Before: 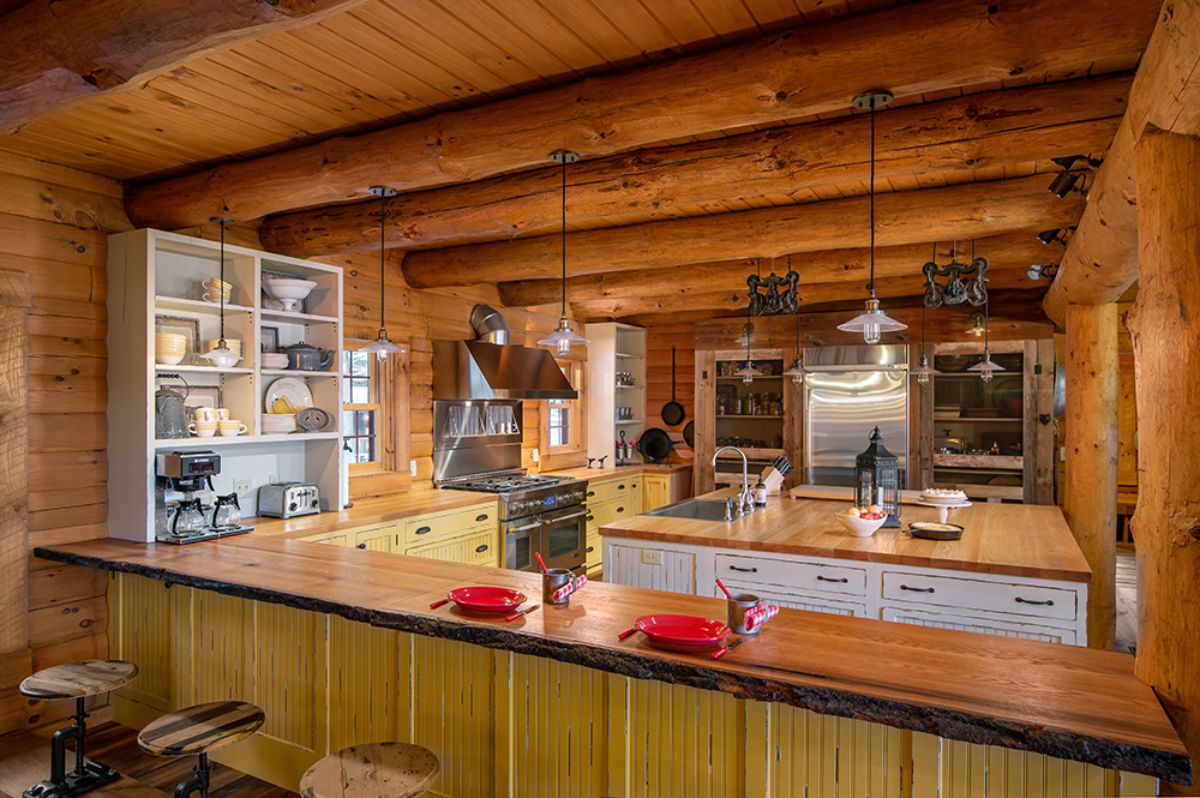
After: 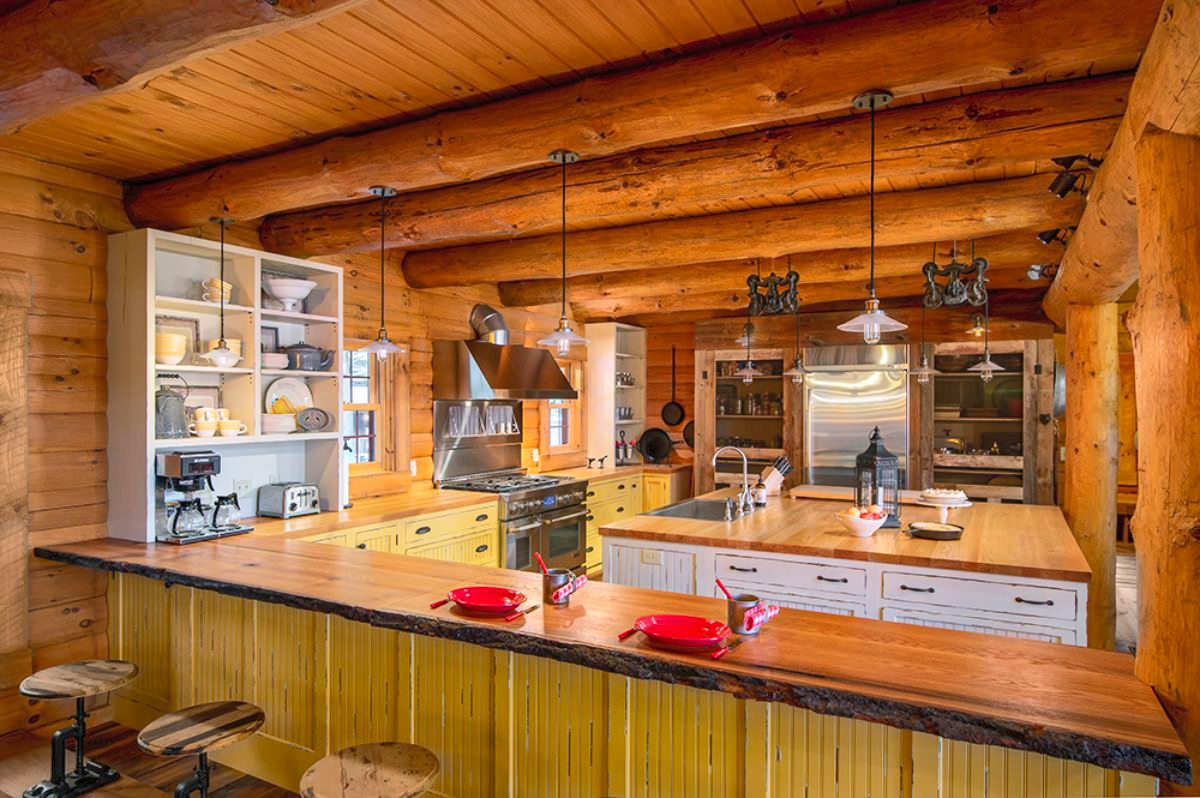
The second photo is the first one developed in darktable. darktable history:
shadows and highlights: on, module defaults
contrast brightness saturation: contrast 0.203, brightness 0.165, saturation 0.222
